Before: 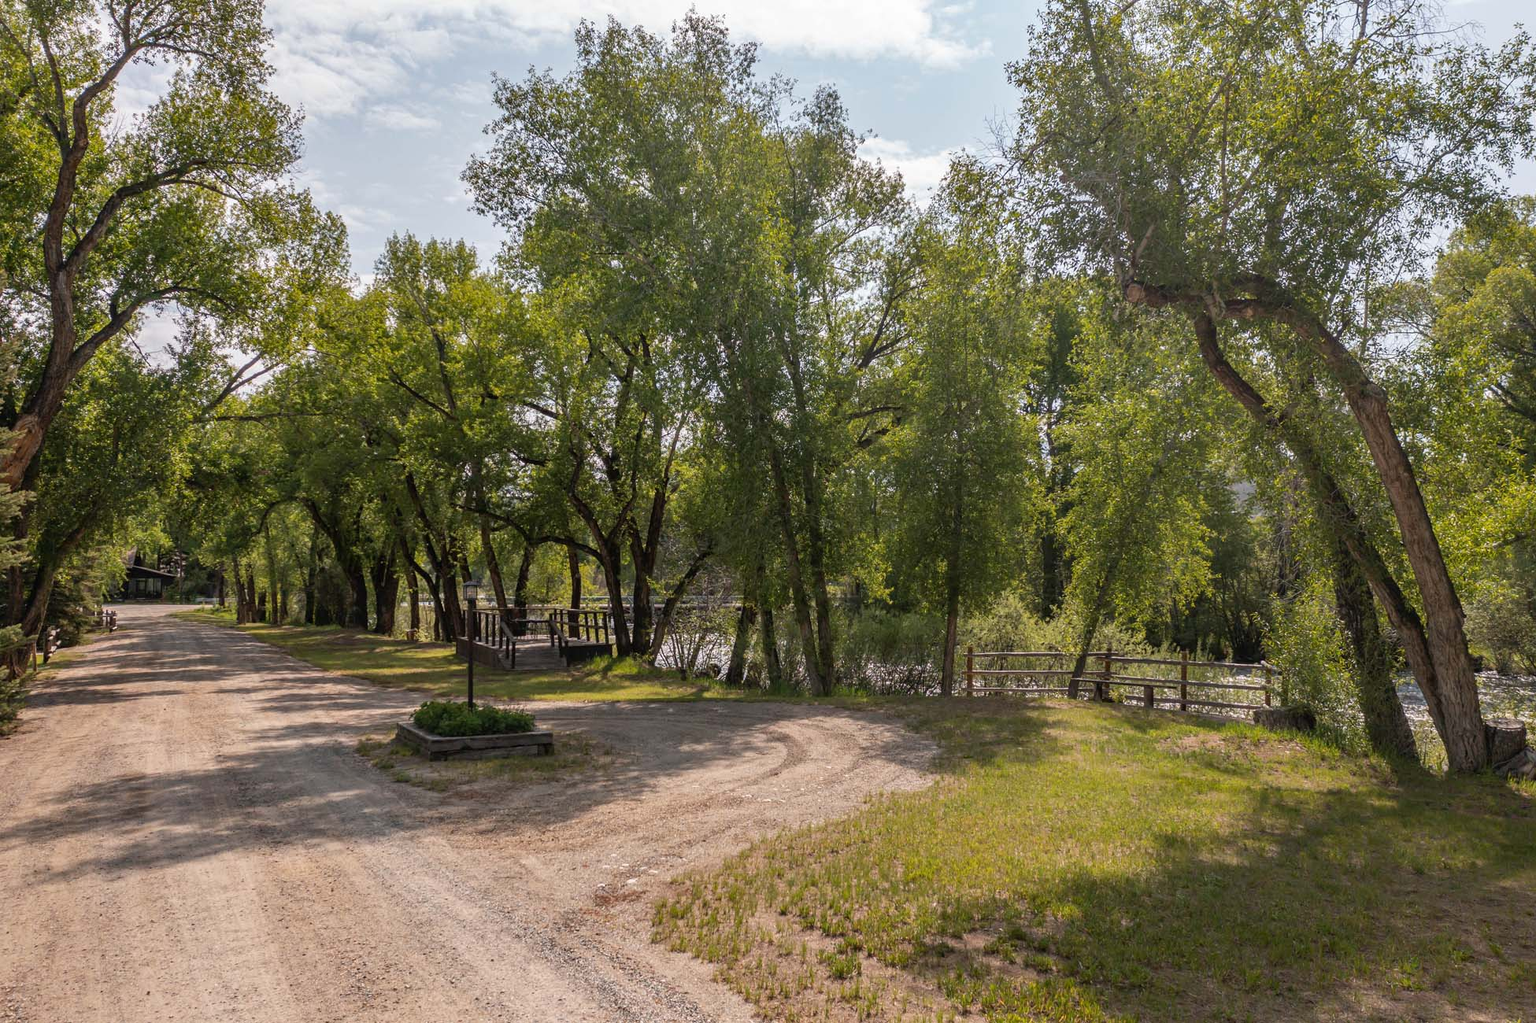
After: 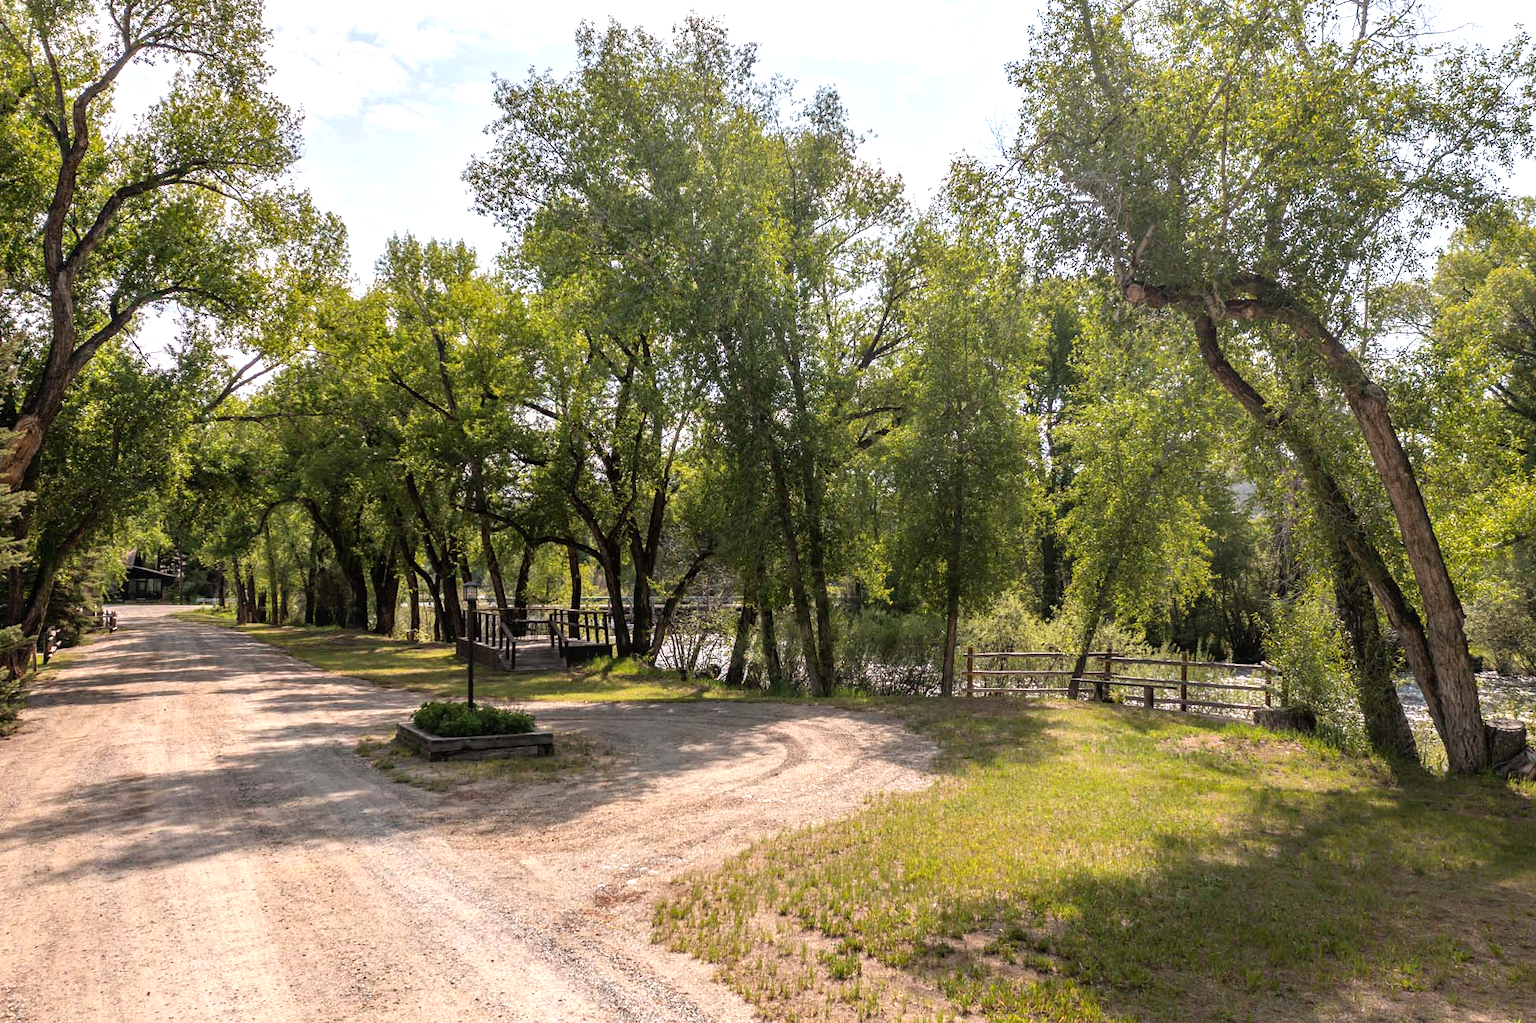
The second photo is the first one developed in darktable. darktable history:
tone equalizer: -8 EV -0.742 EV, -7 EV -0.723 EV, -6 EV -0.575 EV, -5 EV -0.417 EV, -3 EV 0.365 EV, -2 EV 0.6 EV, -1 EV 0.679 EV, +0 EV 0.765 EV
